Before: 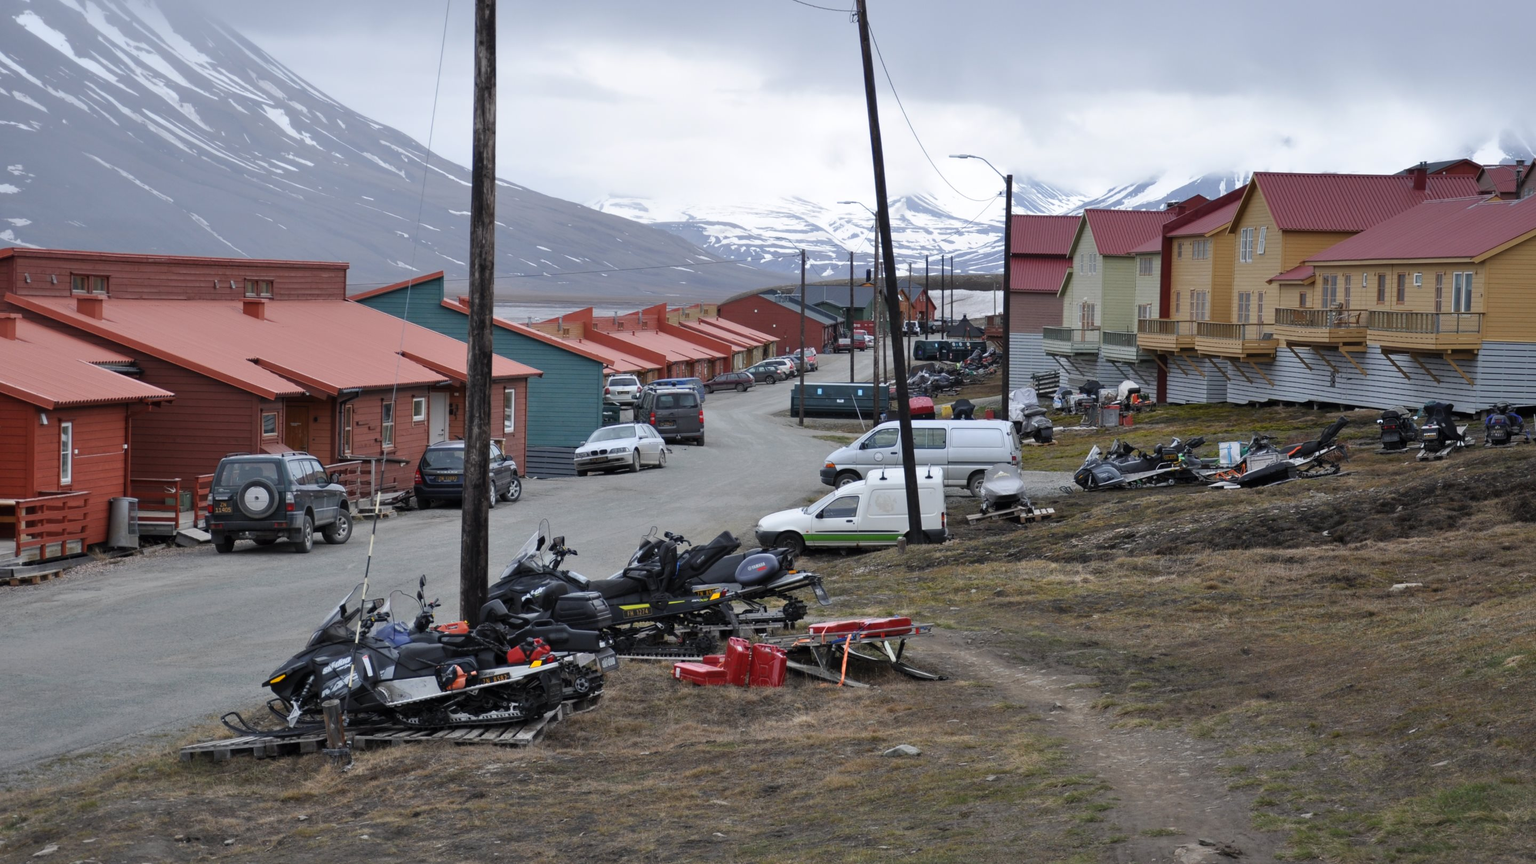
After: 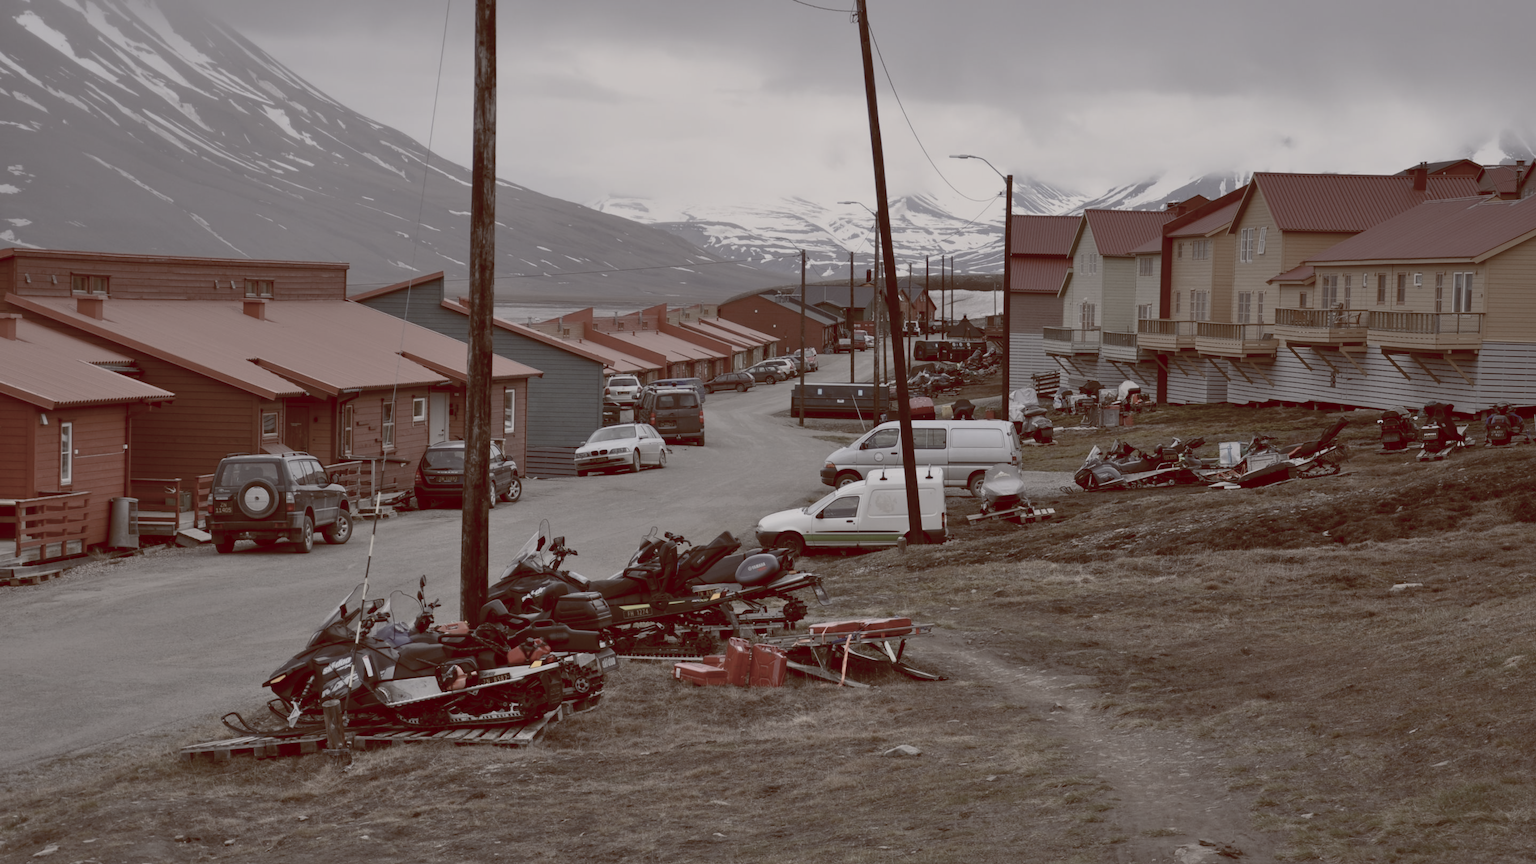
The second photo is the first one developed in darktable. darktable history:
color balance rgb: shadows lift › luminance 1%, shadows lift › chroma 0.2%, shadows lift › hue 20°, power › luminance 1%, power › chroma 0.4%, power › hue 34°, highlights gain › luminance 0.8%, highlights gain › chroma 0.4%, highlights gain › hue 44°, global offset › chroma 0.4%, global offset › hue 34°, white fulcrum 0.08 EV, linear chroma grading › shadows -7%, linear chroma grading › highlights -7%, linear chroma grading › global chroma -10%, linear chroma grading › mid-tones -8%, perceptual saturation grading › global saturation -28%, perceptual saturation grading › highlights -20%, perceptual saturation grading › mid-tones -24%, perceptual saturation grading › shadows -24%, perceptual brilliance grading › global brilliance -1%, perceptual brilliance grading › highlights -1%, perceptual brilliance grading › mid-tones -1%, perceptual brilliance grading › shadows -1%, global vibrance -17%, contrast -6%
graduated density: rotation 5.63°, offset 76.9
